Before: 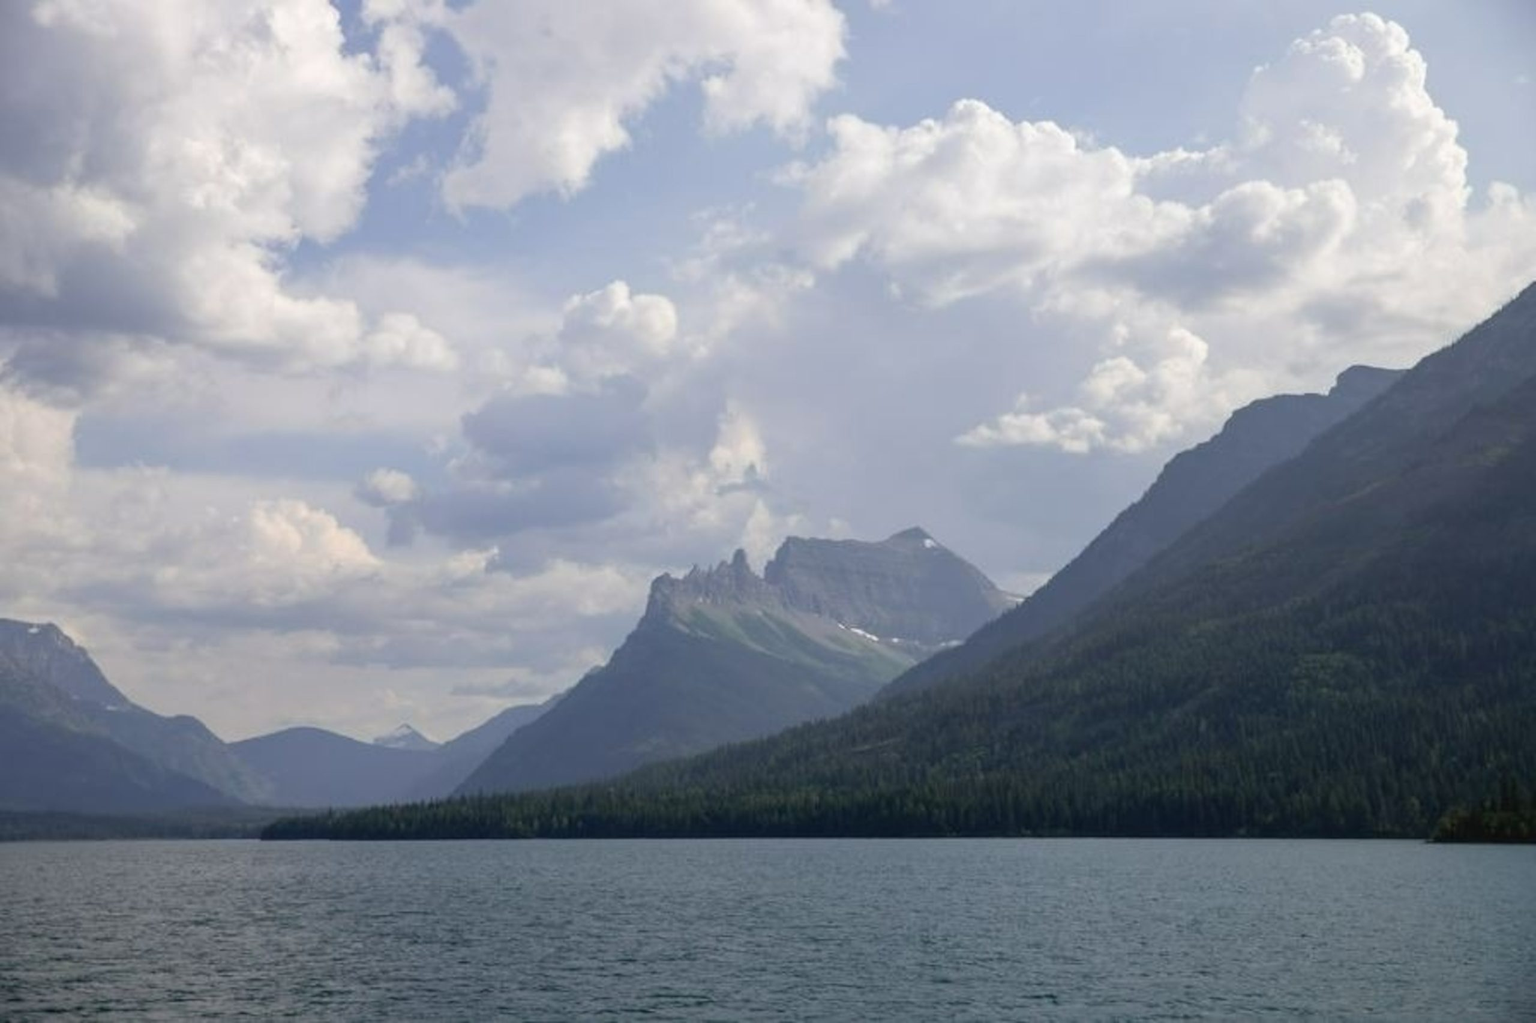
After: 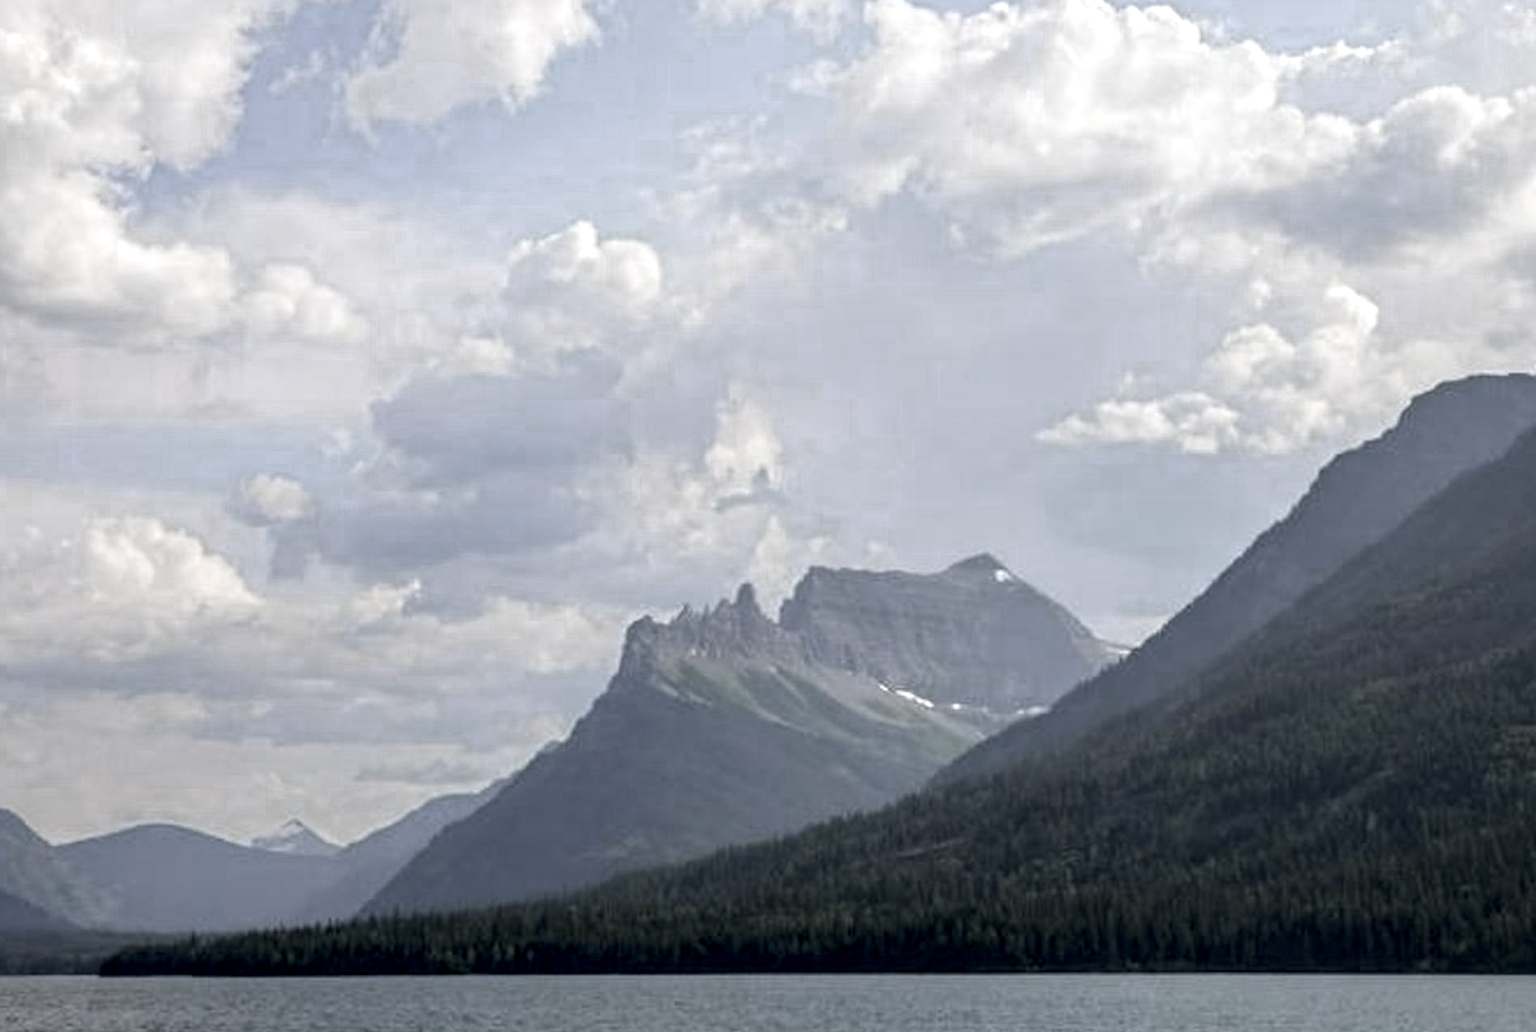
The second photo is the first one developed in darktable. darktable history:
color zones: curves: ch0 [(0, 0.613) (0.01, 0.613) (0.245, 0.448) (0.498, 0.529) (0.642, 0.665) (0.879, 0.777) (0.99, 0.613)]; ch1 [(0, 0.272) (0.219, 0.127) (0.724, 0.346)]
crop and rotate: left 12.22%, top 11.449%, right 13.702%, bottom 13.824%
local contrast: detail 155%
